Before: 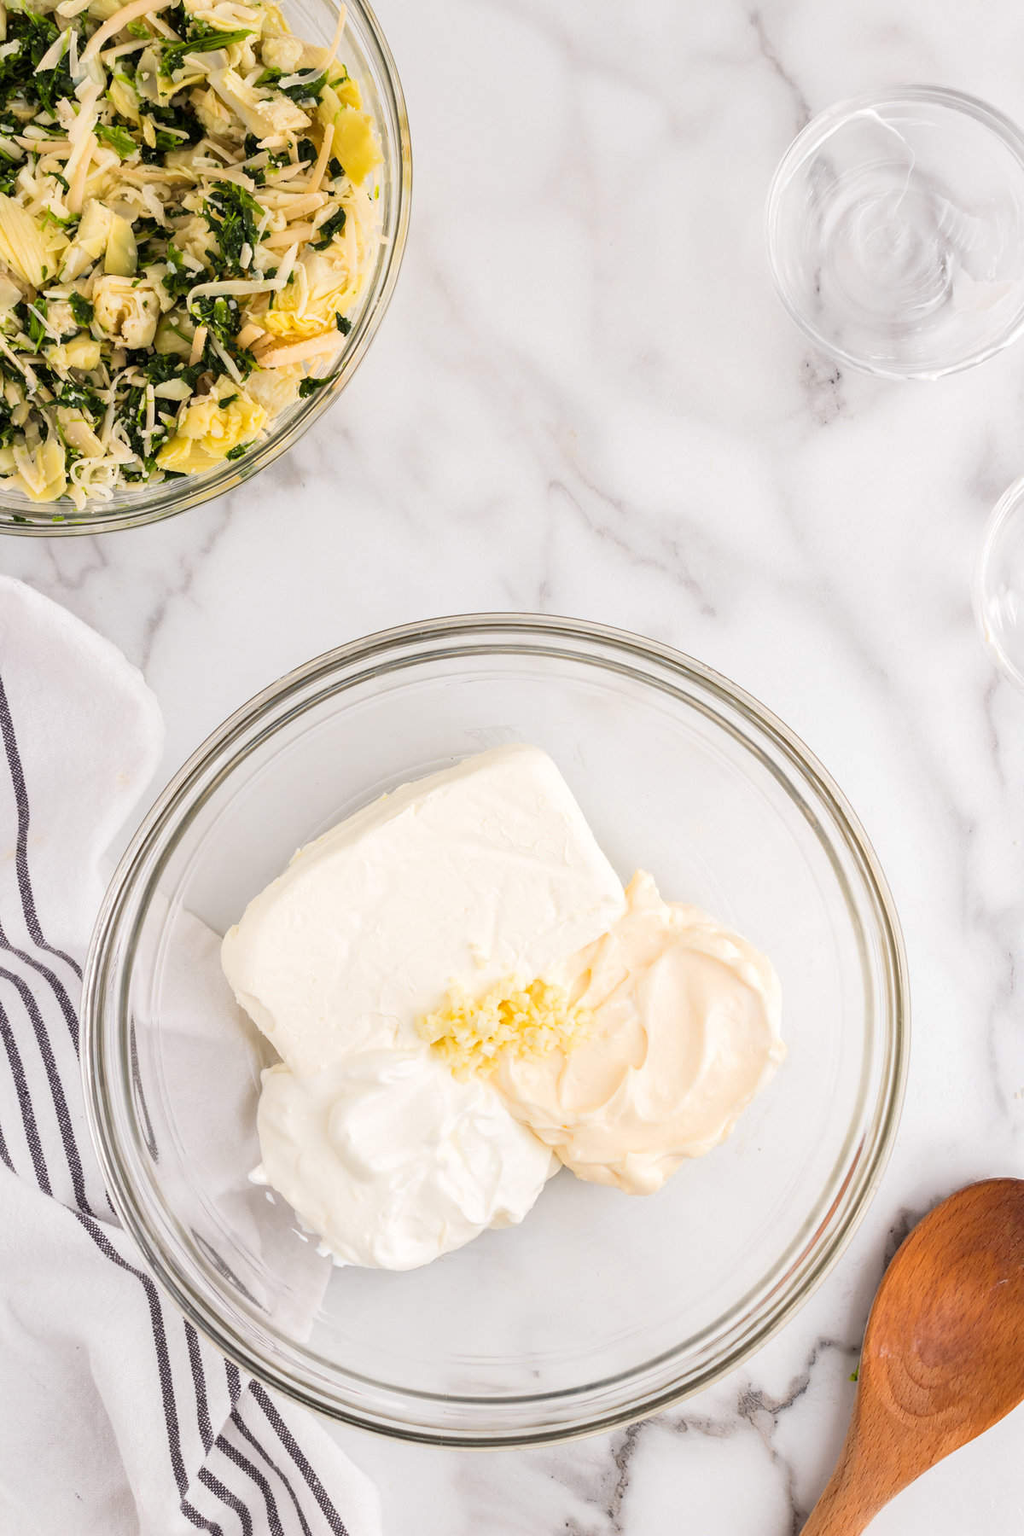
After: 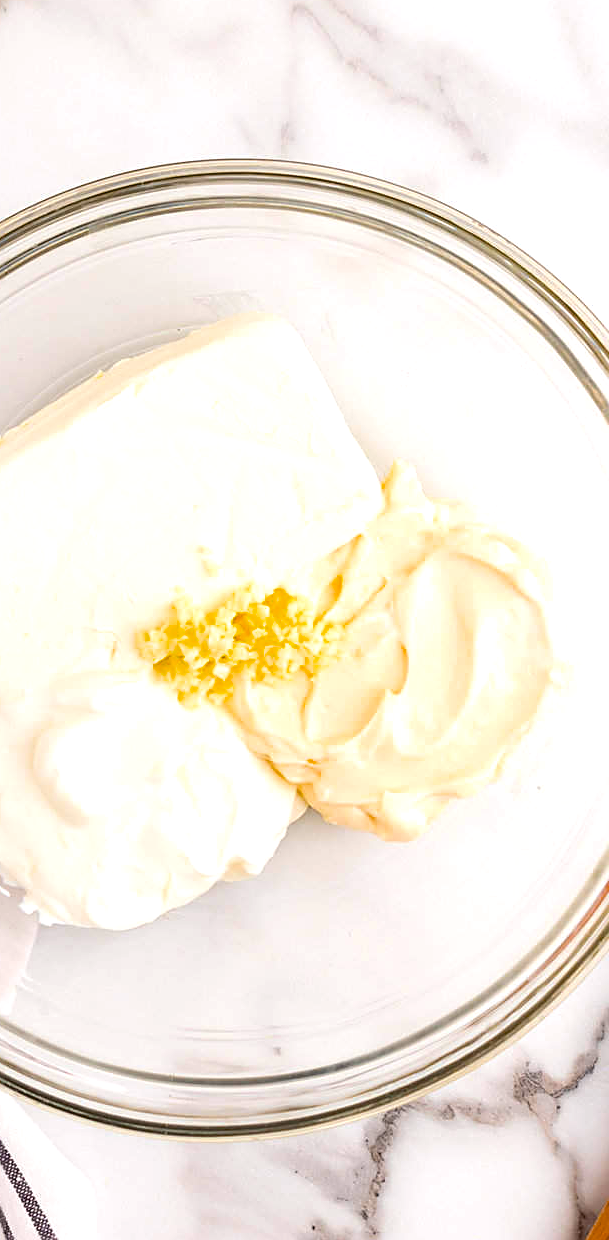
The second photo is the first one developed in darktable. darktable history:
color balance rgb: global offset › luminance -0.502%, linear chroma grading › global chroma 15.358%, perceptual saturation grading › global saturation 25.103%, perceptual brilliance grading › mid-tones 9.721%, perceptual brilliance grading › shadows 14.77%, global vibrance 9.484%, contrast 14.399%, saturation formula JzAzBz (2021)
crop and rotate: left 29.331%, top 31.071%, right 19.843%
sharpen: on, module defaults
